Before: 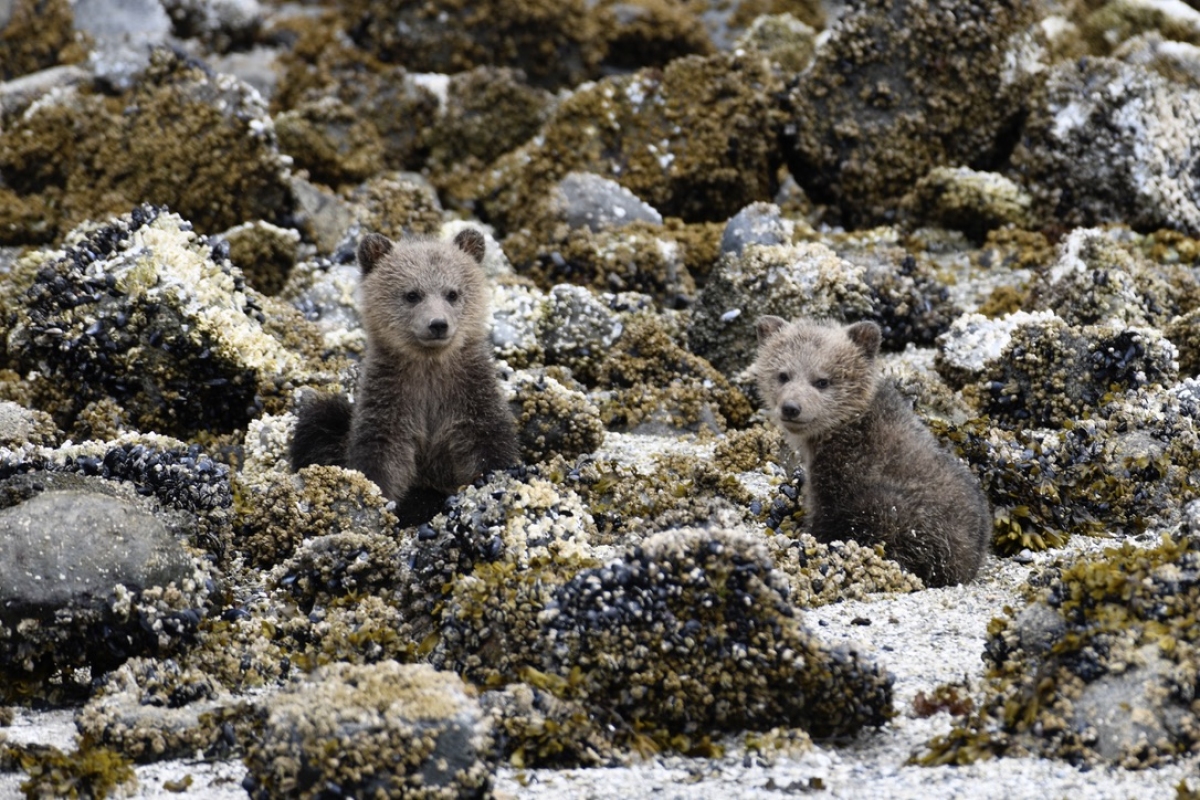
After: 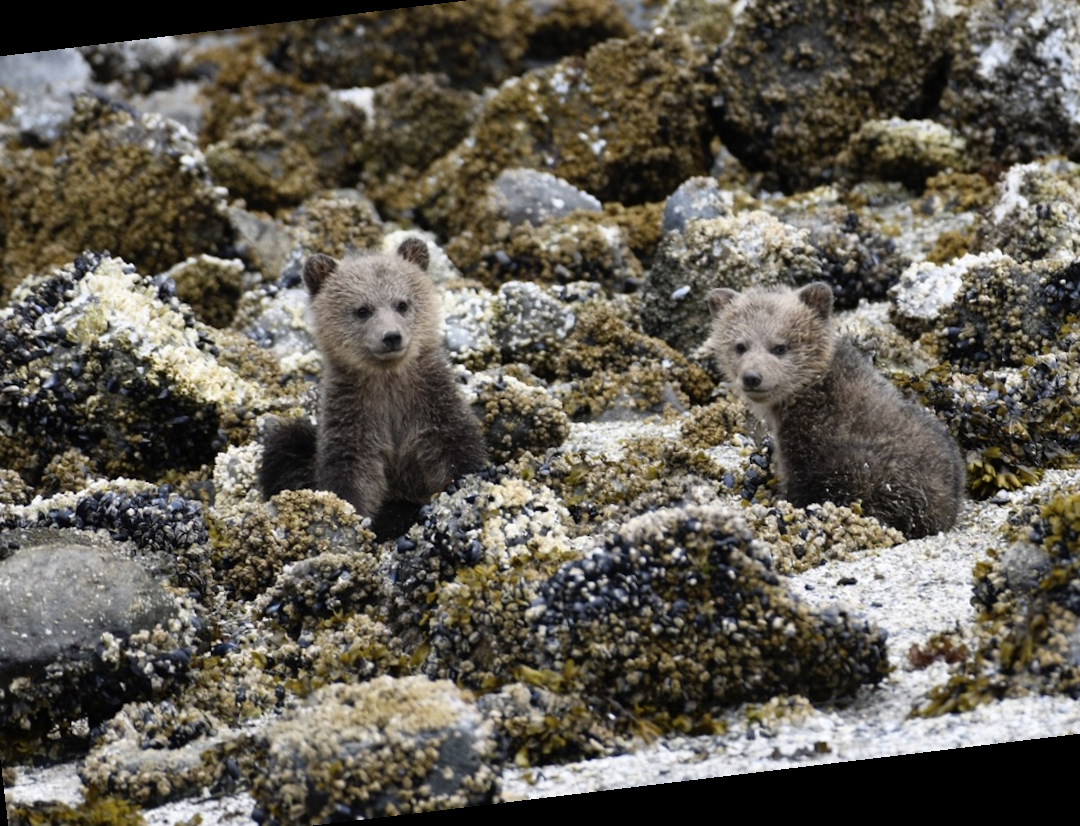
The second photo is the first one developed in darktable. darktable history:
crop: left 6.446%, top 8.188%, right 9.538%, bottom 3.548%
rotate and perspective: rotation -6.83°, automatic cropping off
